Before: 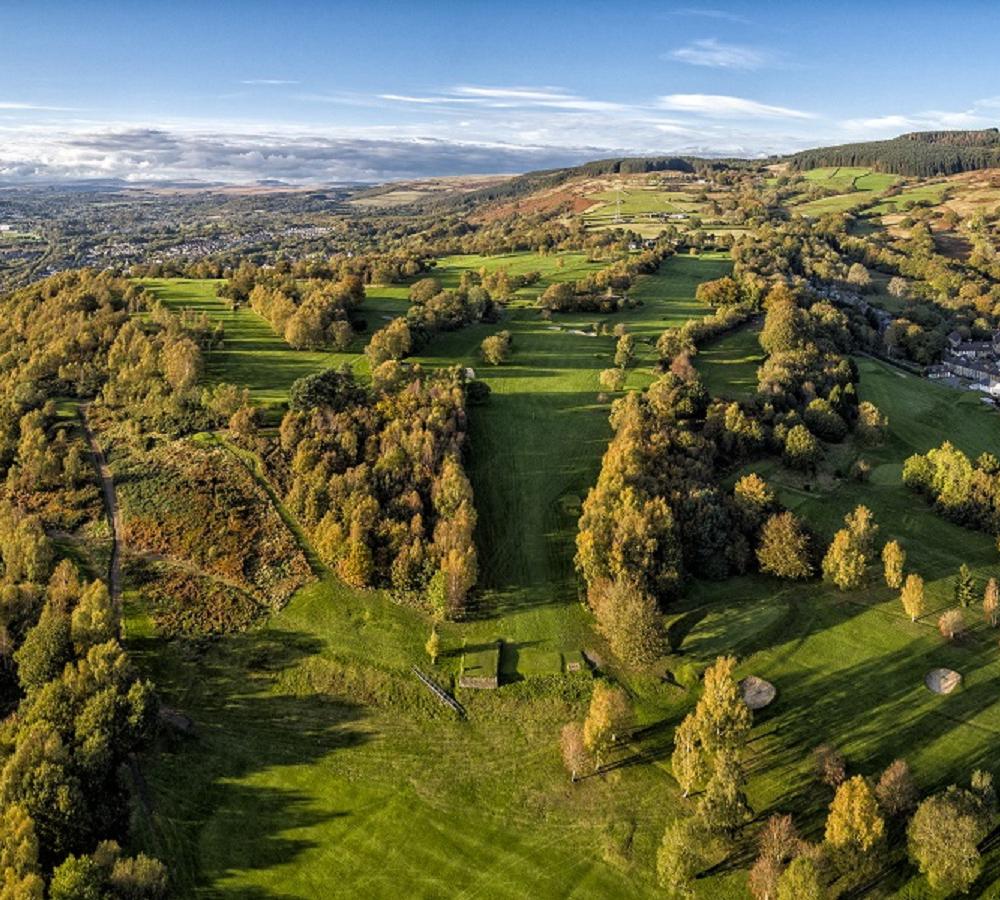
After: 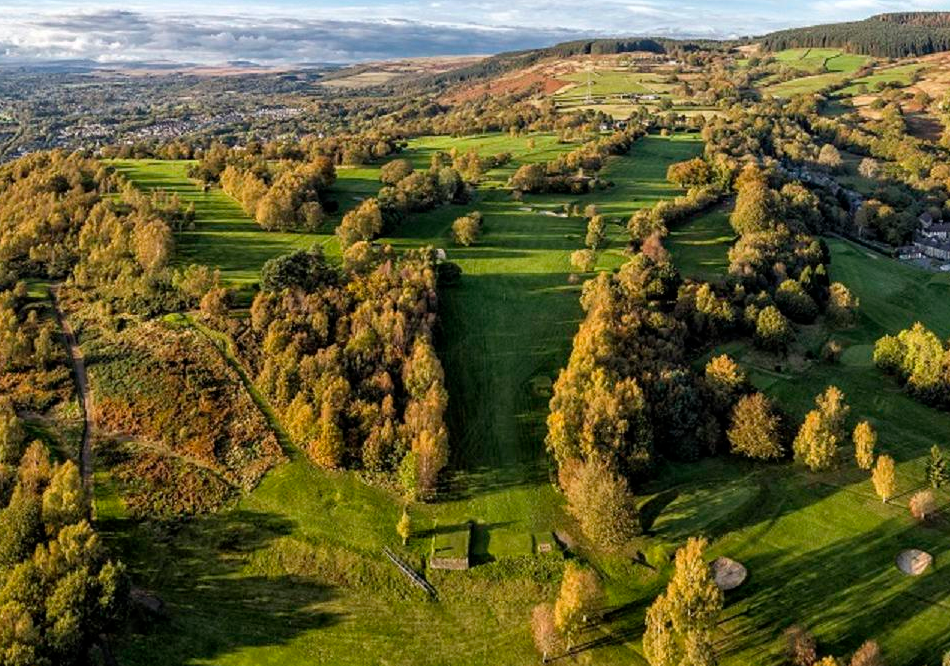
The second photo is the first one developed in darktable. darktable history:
crop and rotate: left 2.991%, top 13.302%, right 1.981%, bottom 12.636%
